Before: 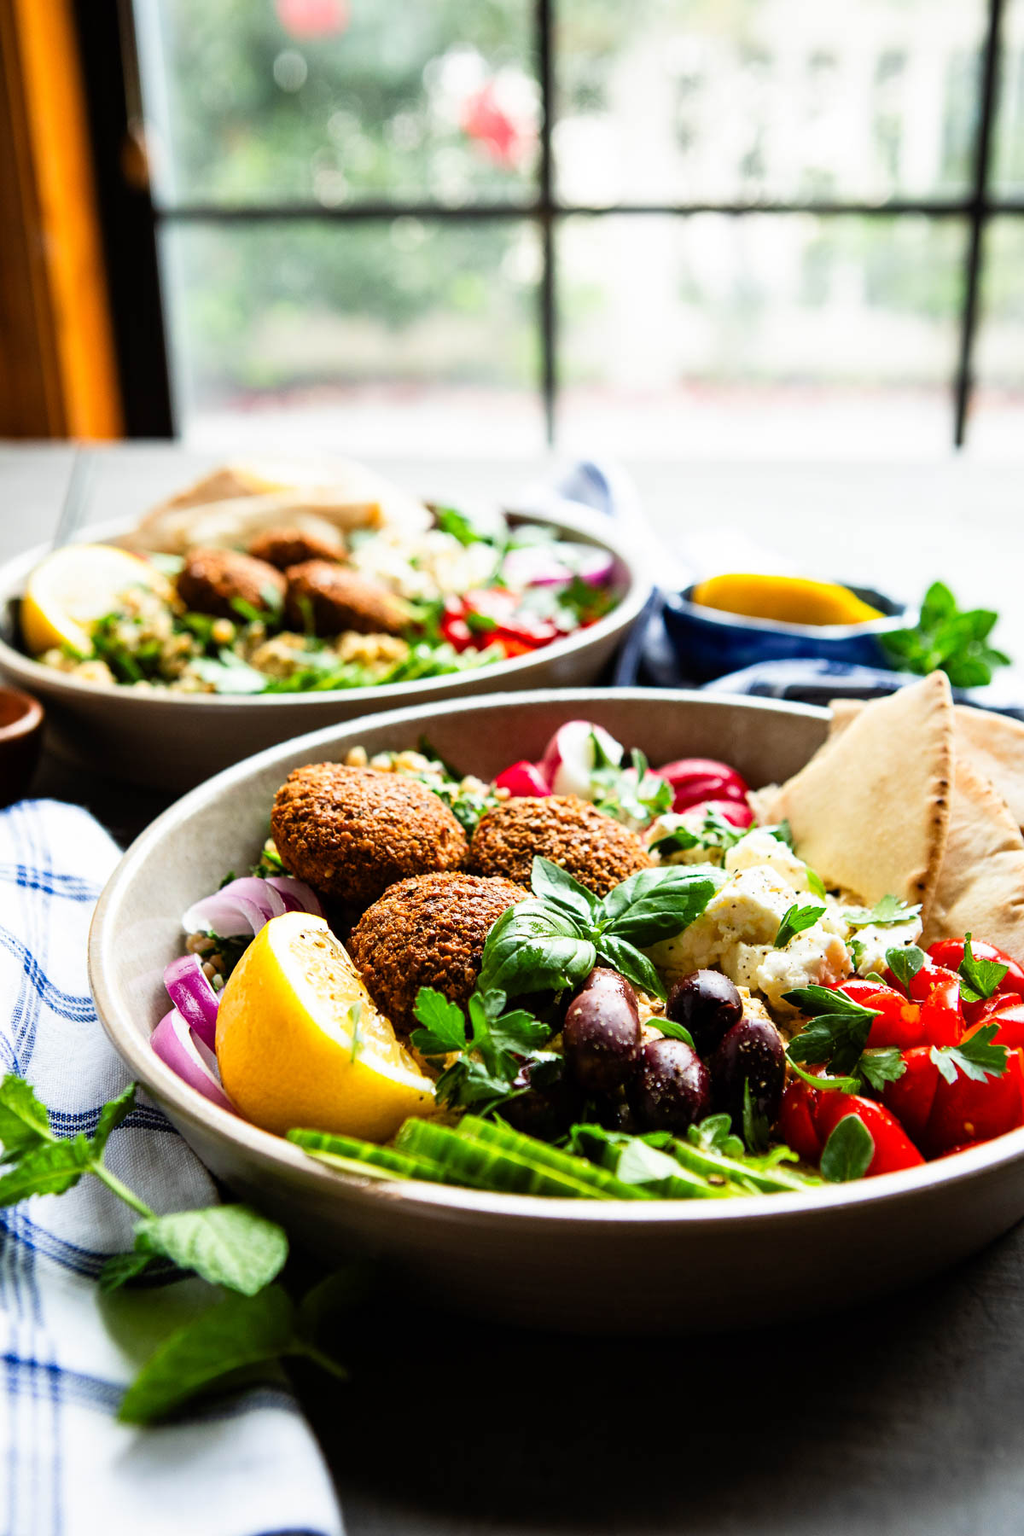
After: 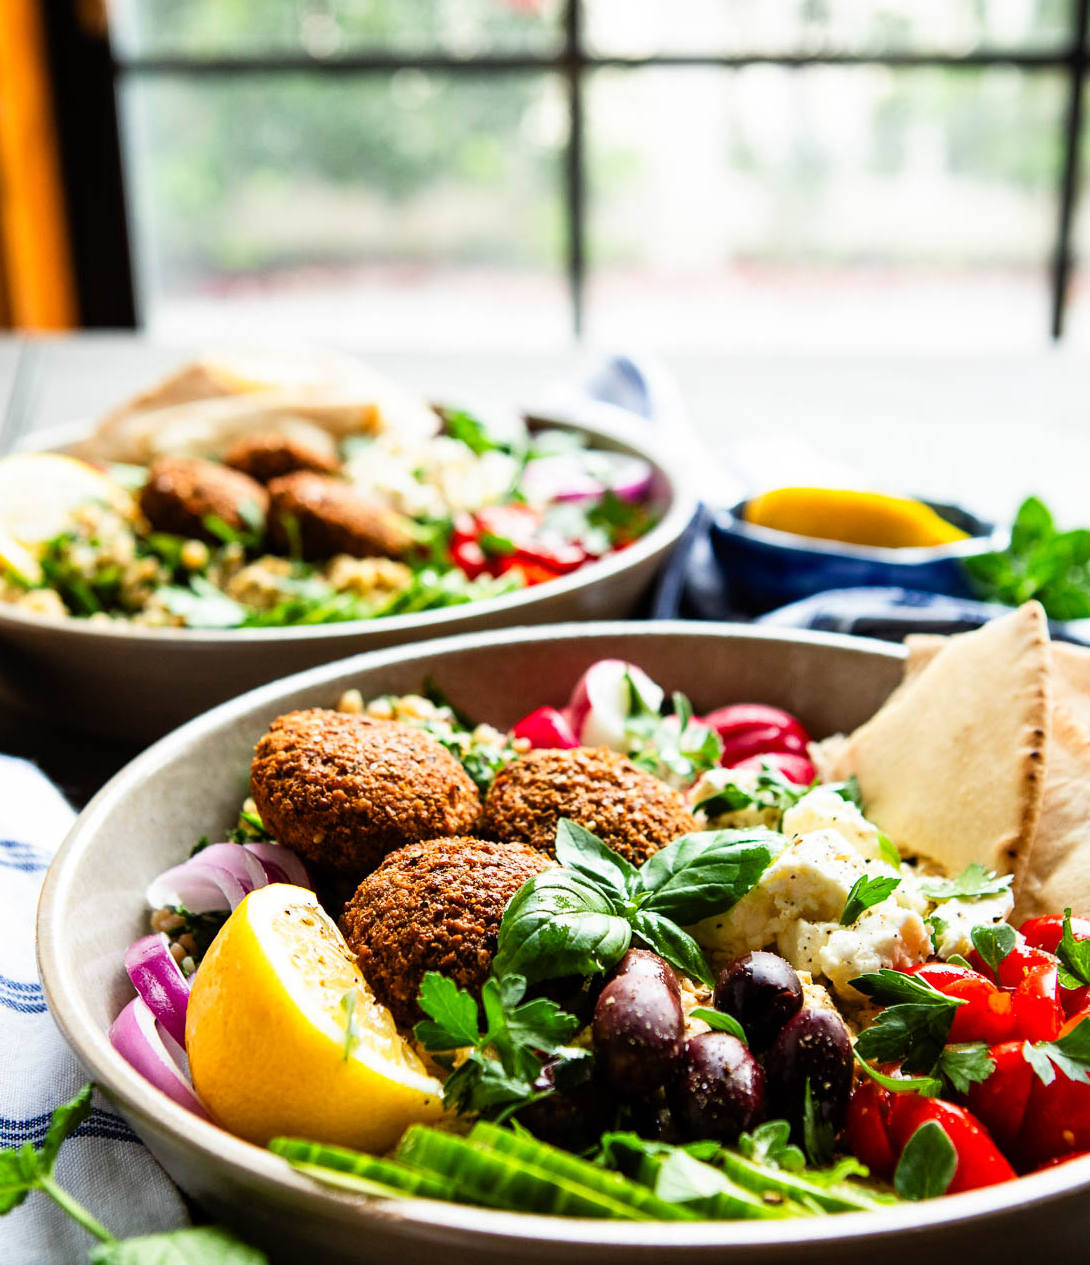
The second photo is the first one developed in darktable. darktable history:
crop: left 5.596%, top 10.314%, right 3.534%, bottom 19.395%
exposure: compensate highlight preservation false
